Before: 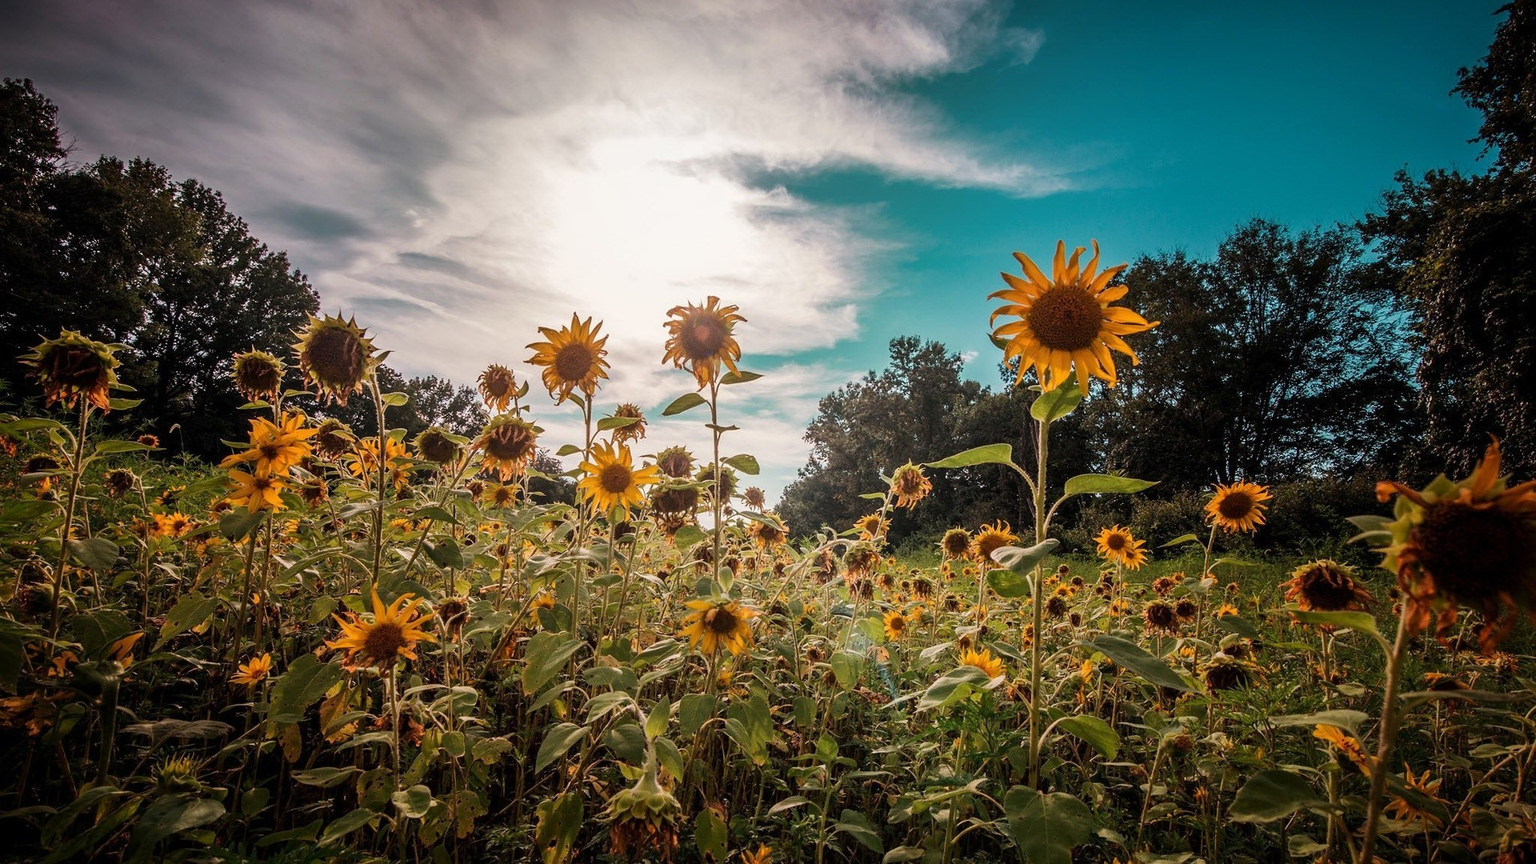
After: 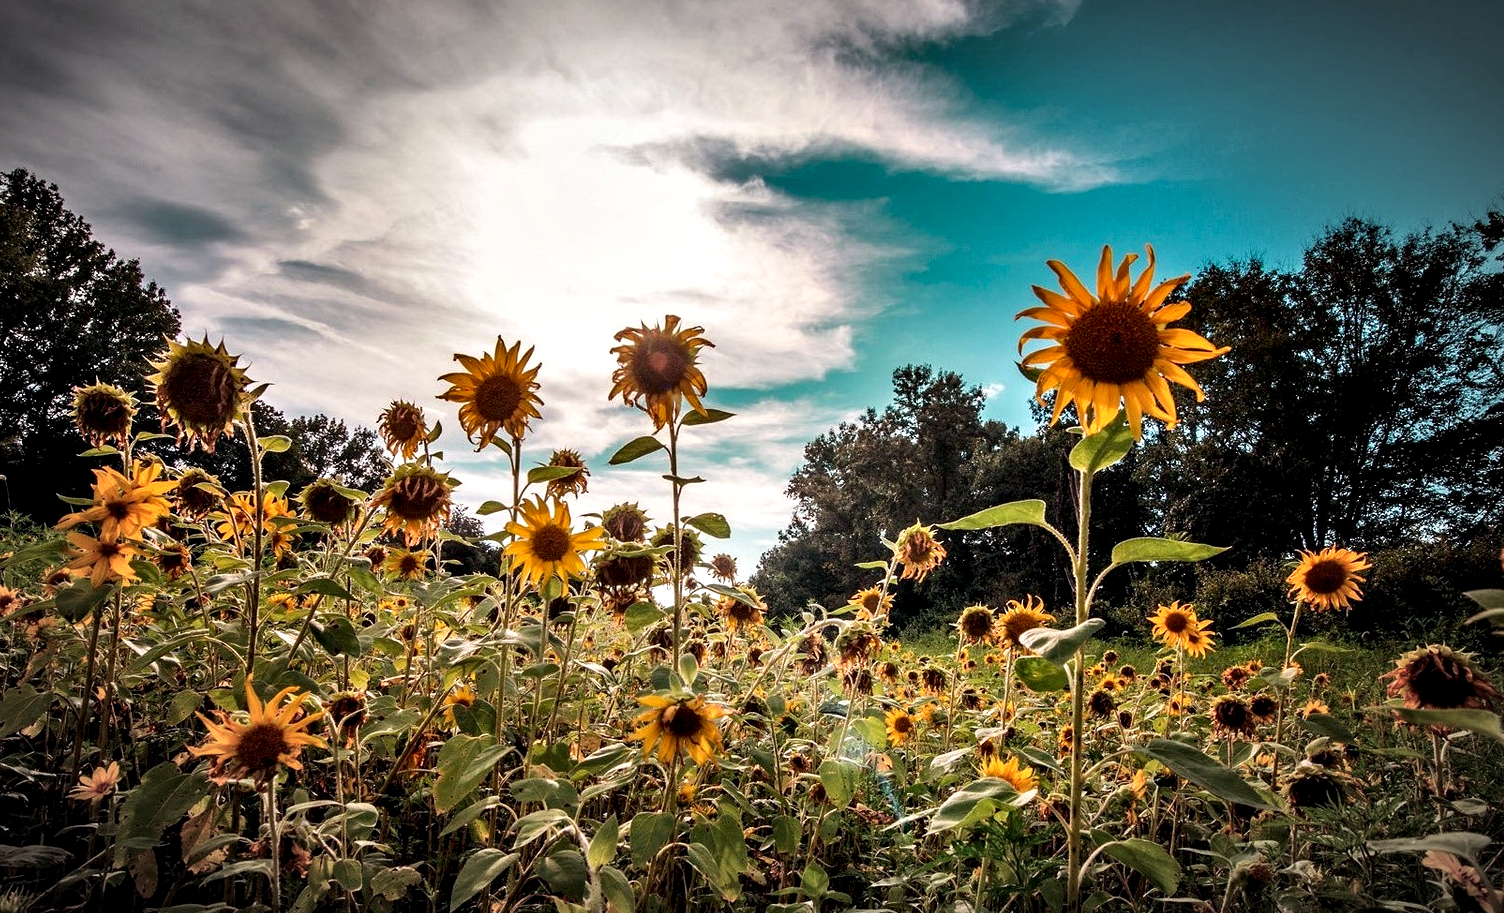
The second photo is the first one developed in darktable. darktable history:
contrast equalizer: octaves 7, y [[0.6 ×6], [0.55 ×6], [0 ×6], [0 ×6], [0 ×6]]
crop: left 11.413%, top 5.141%, right 9.559%, bottom 10.272%
vignetting: automatic ratio true
